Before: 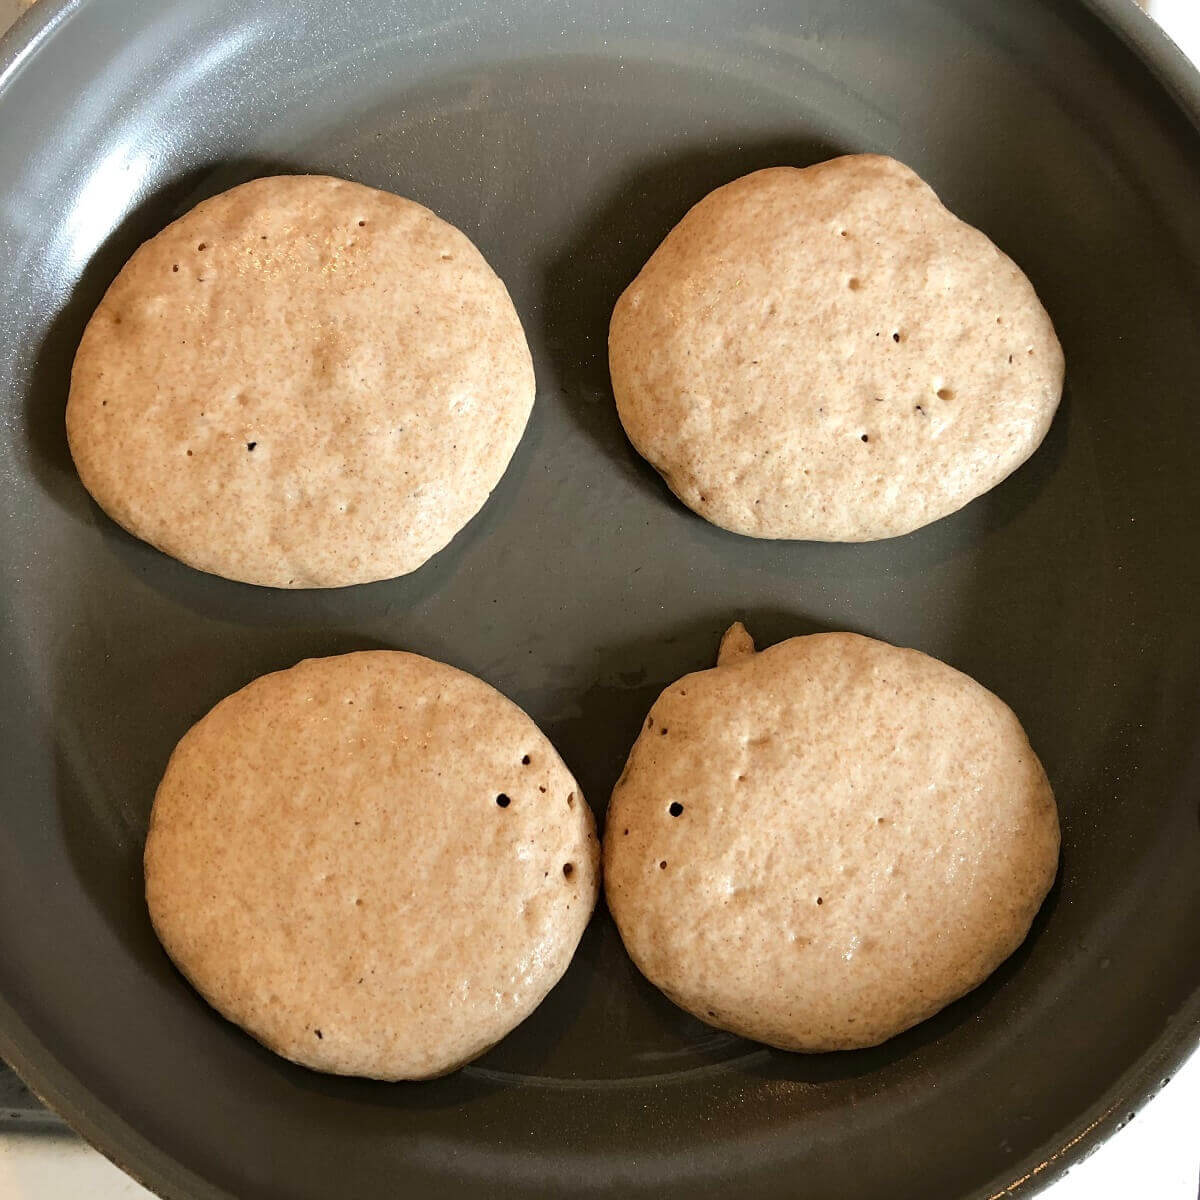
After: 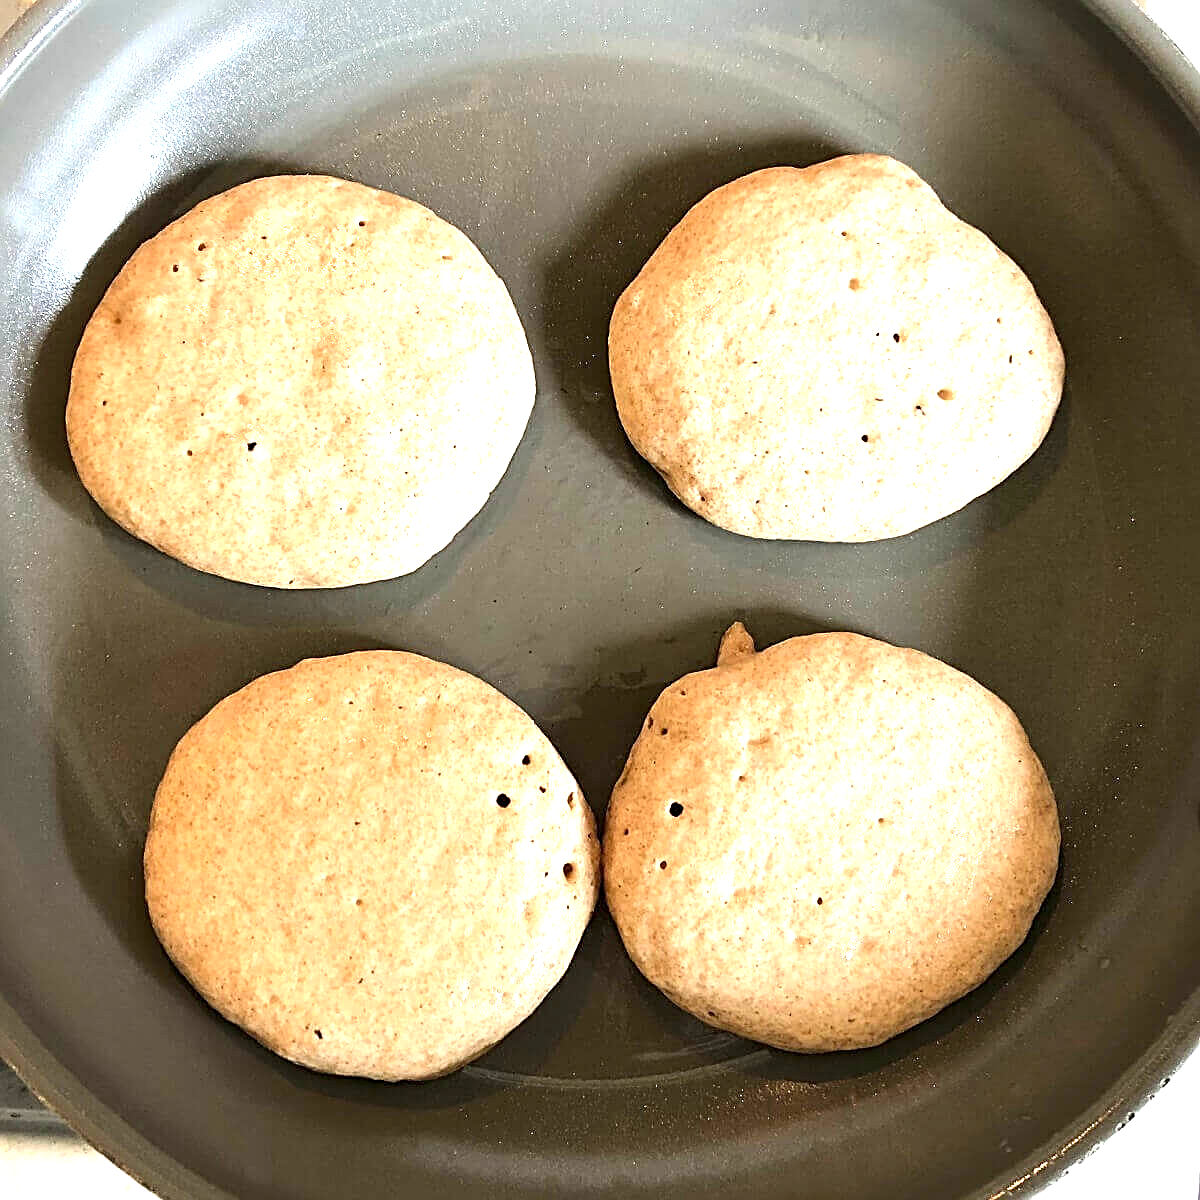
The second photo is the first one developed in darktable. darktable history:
sharpen: radius 2.584, amount 0.688
exposure: black level correction 0, exposure 1.1 EV, compensate highlight preservation false
